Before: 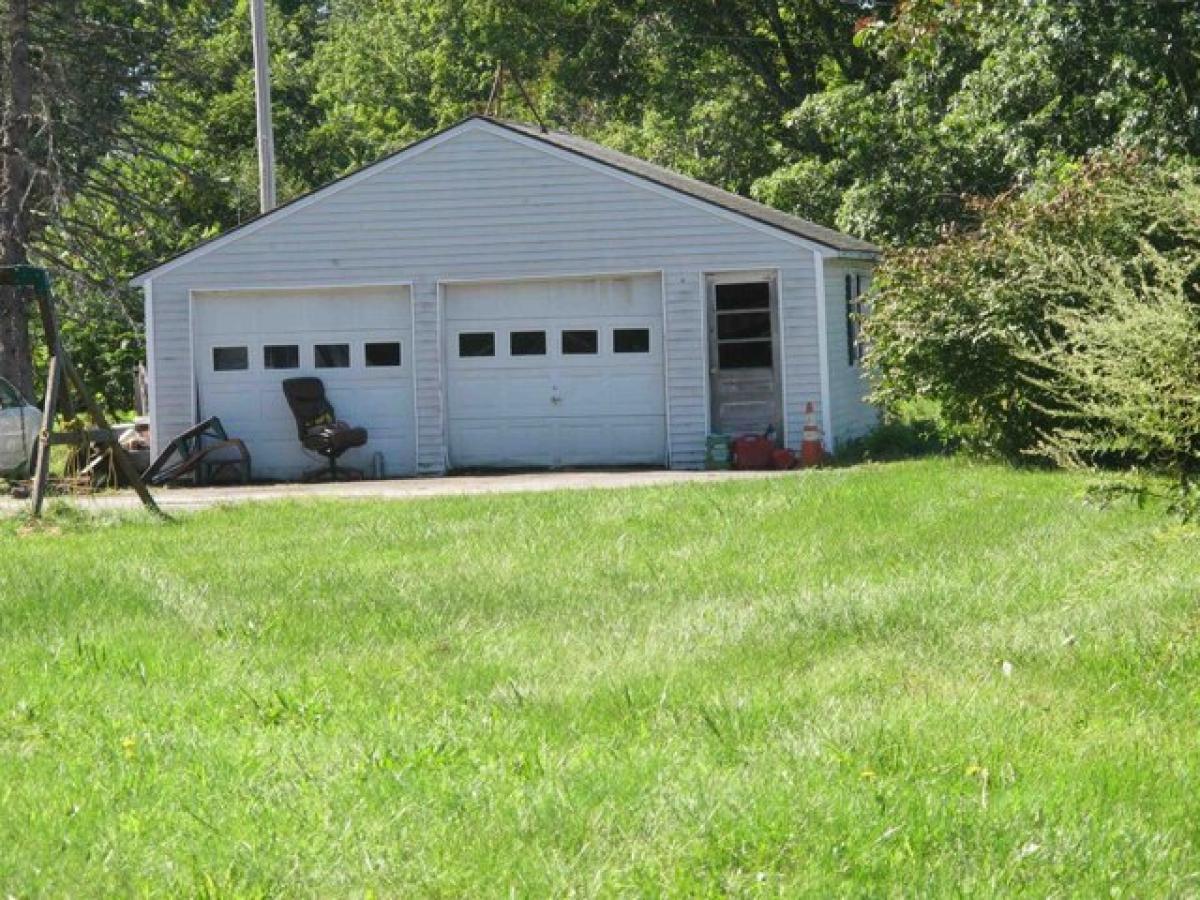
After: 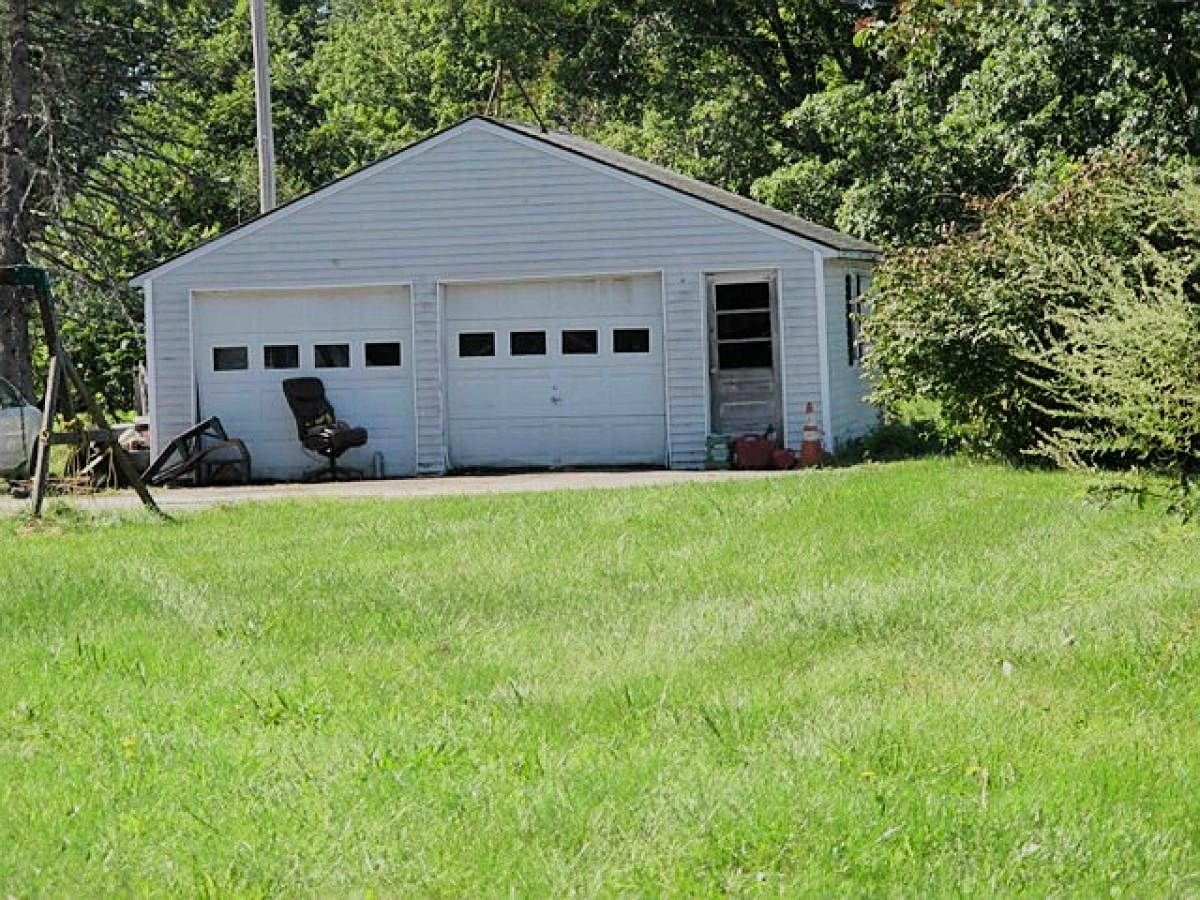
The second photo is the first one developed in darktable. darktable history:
filmic rgb: black relative exposure -7.65 EV, white relative exposure 4.56 EV, hardness 3.61, contrast 1.056, color science v6 (2022)
sharpen: radius 2.531, amount 0.616
